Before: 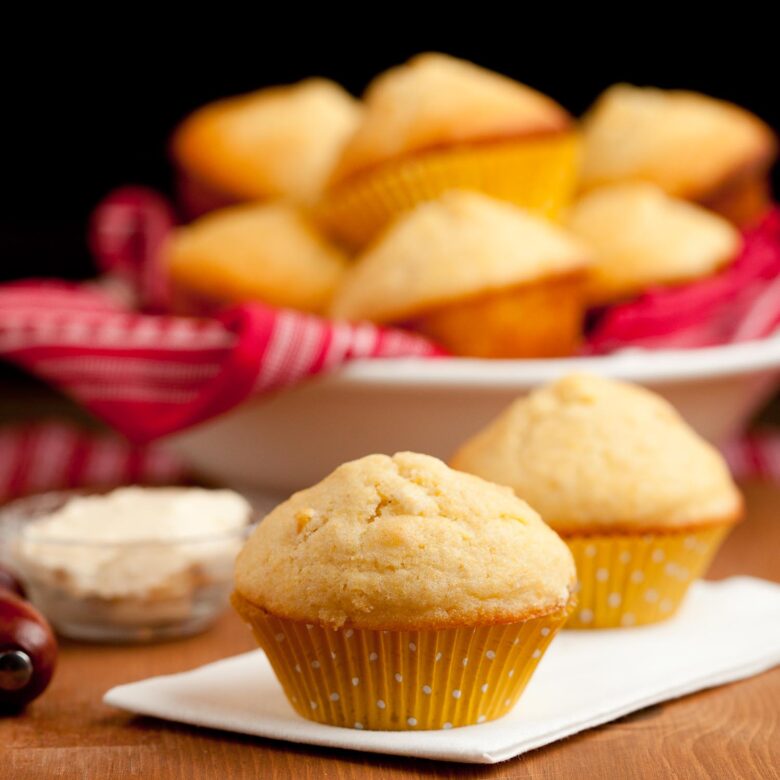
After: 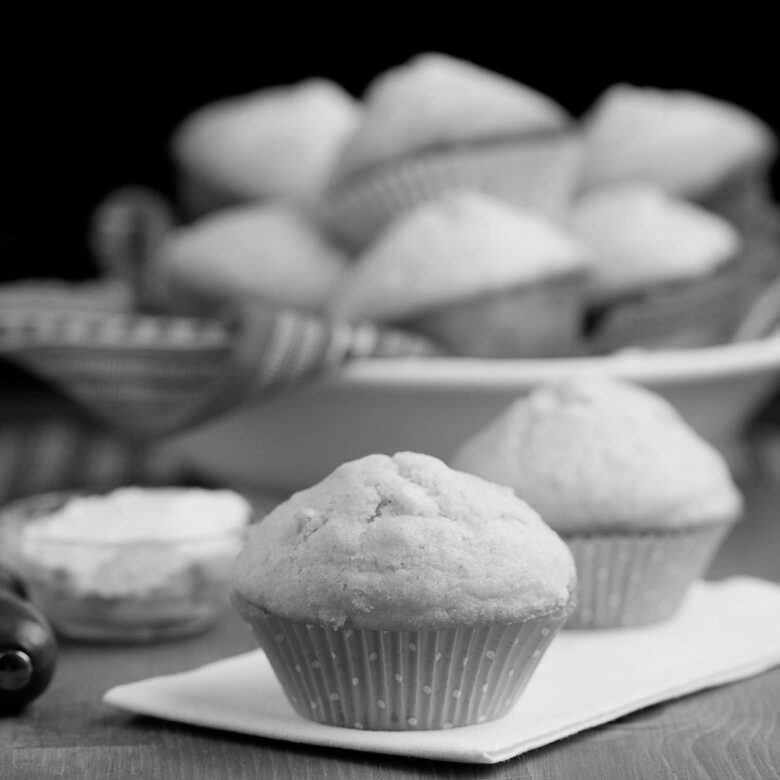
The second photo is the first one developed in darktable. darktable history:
monochrome: a -71.75, b 75.82
